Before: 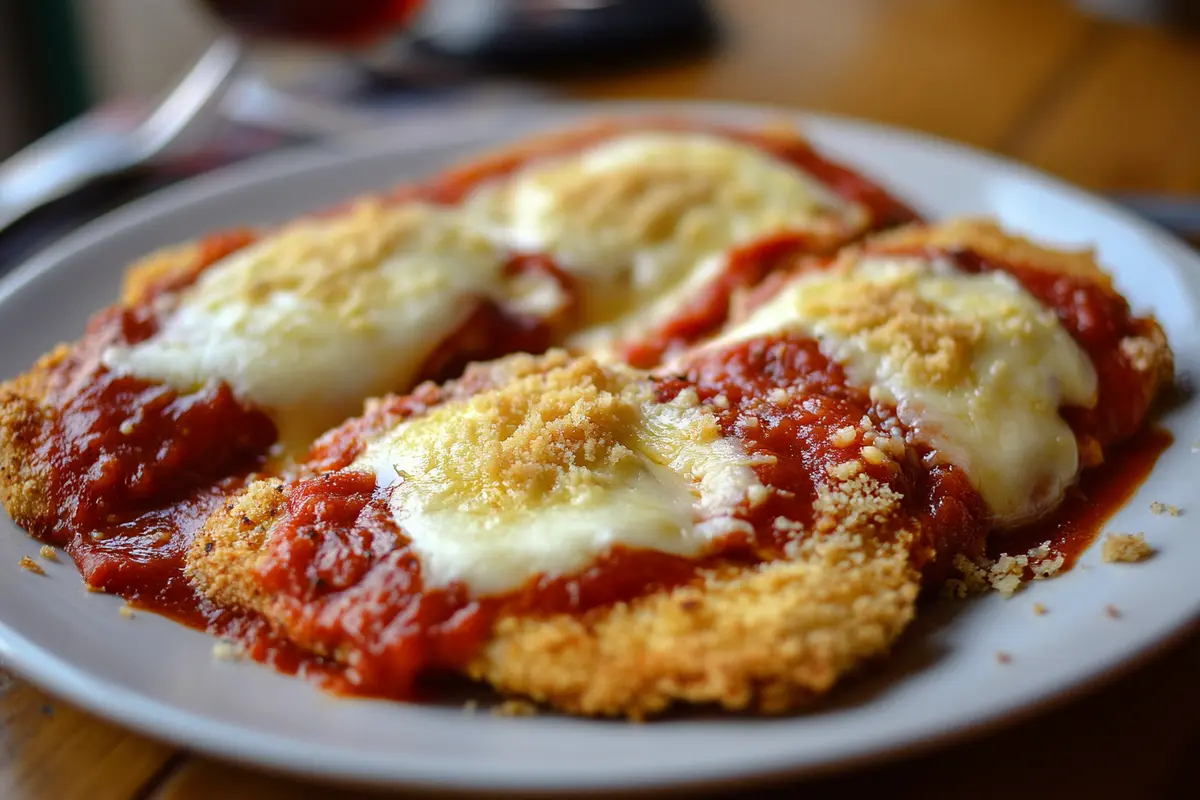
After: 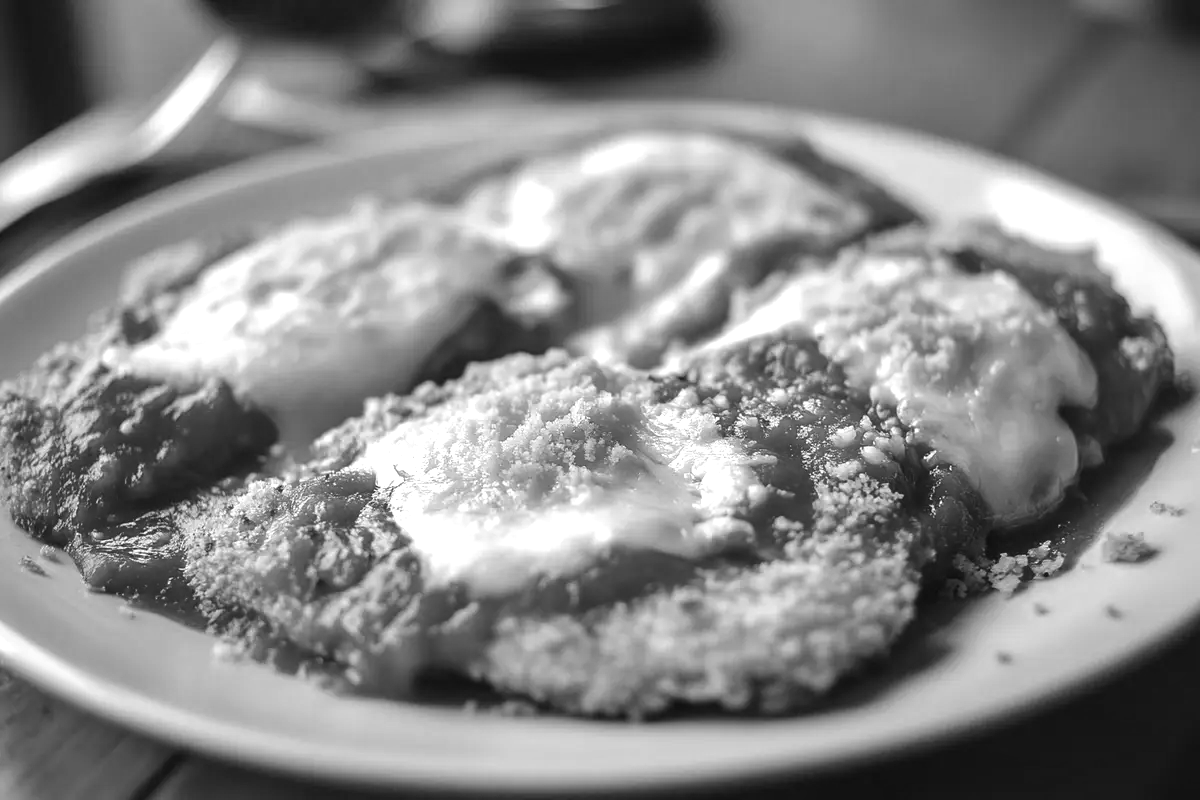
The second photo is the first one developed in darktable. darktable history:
color calibration: output gray [0.31, 0.36, 0.33, 0], illuminant same as pipeline (D50), adaptation none (bypass), x 0.332, y 0.334, temperature 5008.63 K, saturation algorithm version 1 (2020)
exposure: exposure 0.639 EV, compensate highlight preservation false
local contrast: detail 109%
